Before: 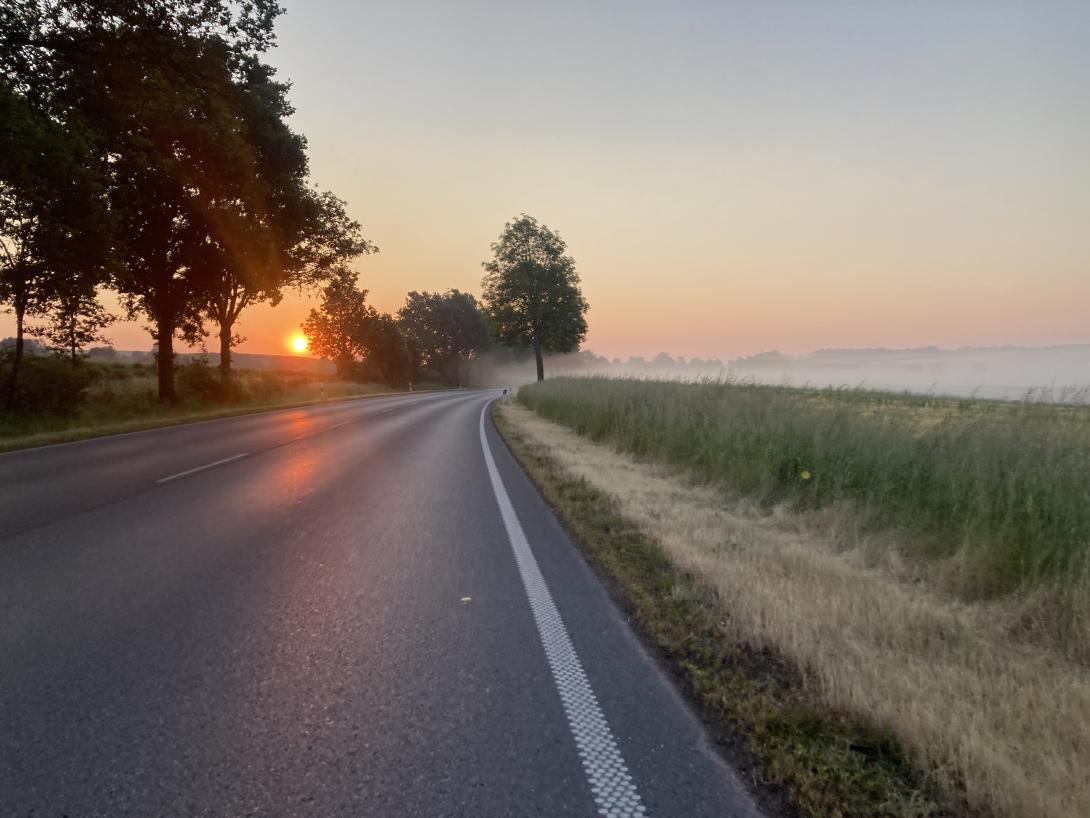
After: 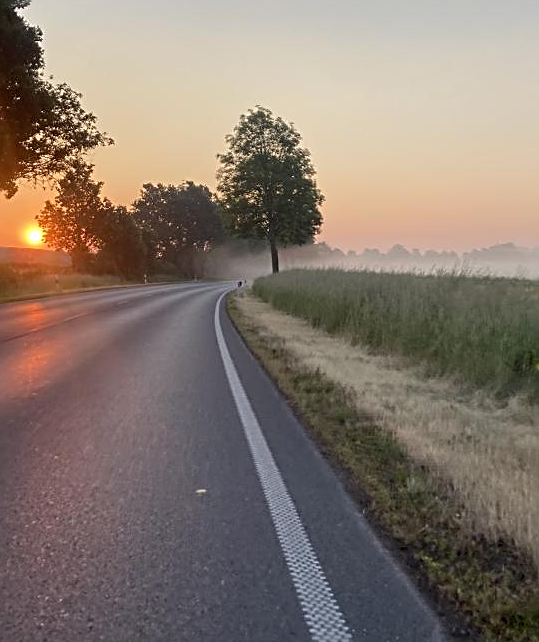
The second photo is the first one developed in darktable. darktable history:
crop and rotate: angle 0.02°, left 24.353%, top 13.219%, right 26.156%, bottom 8.224%
sharpen: radius 2.531, amount 0.628
